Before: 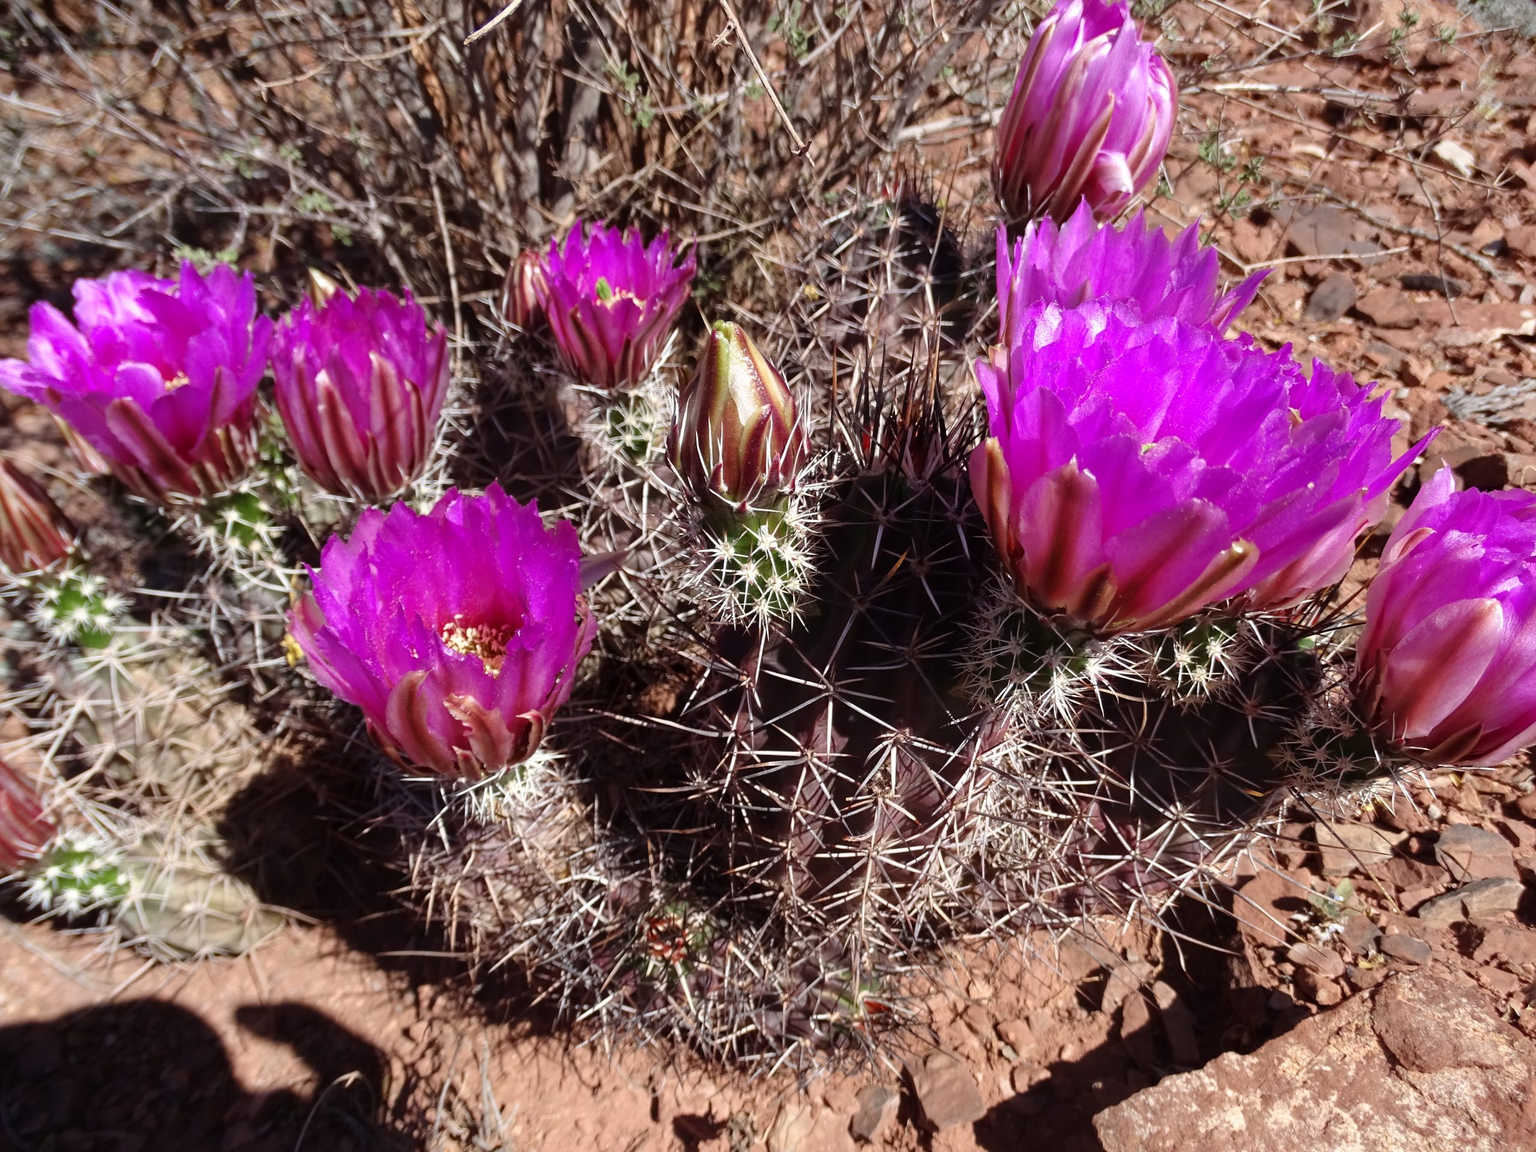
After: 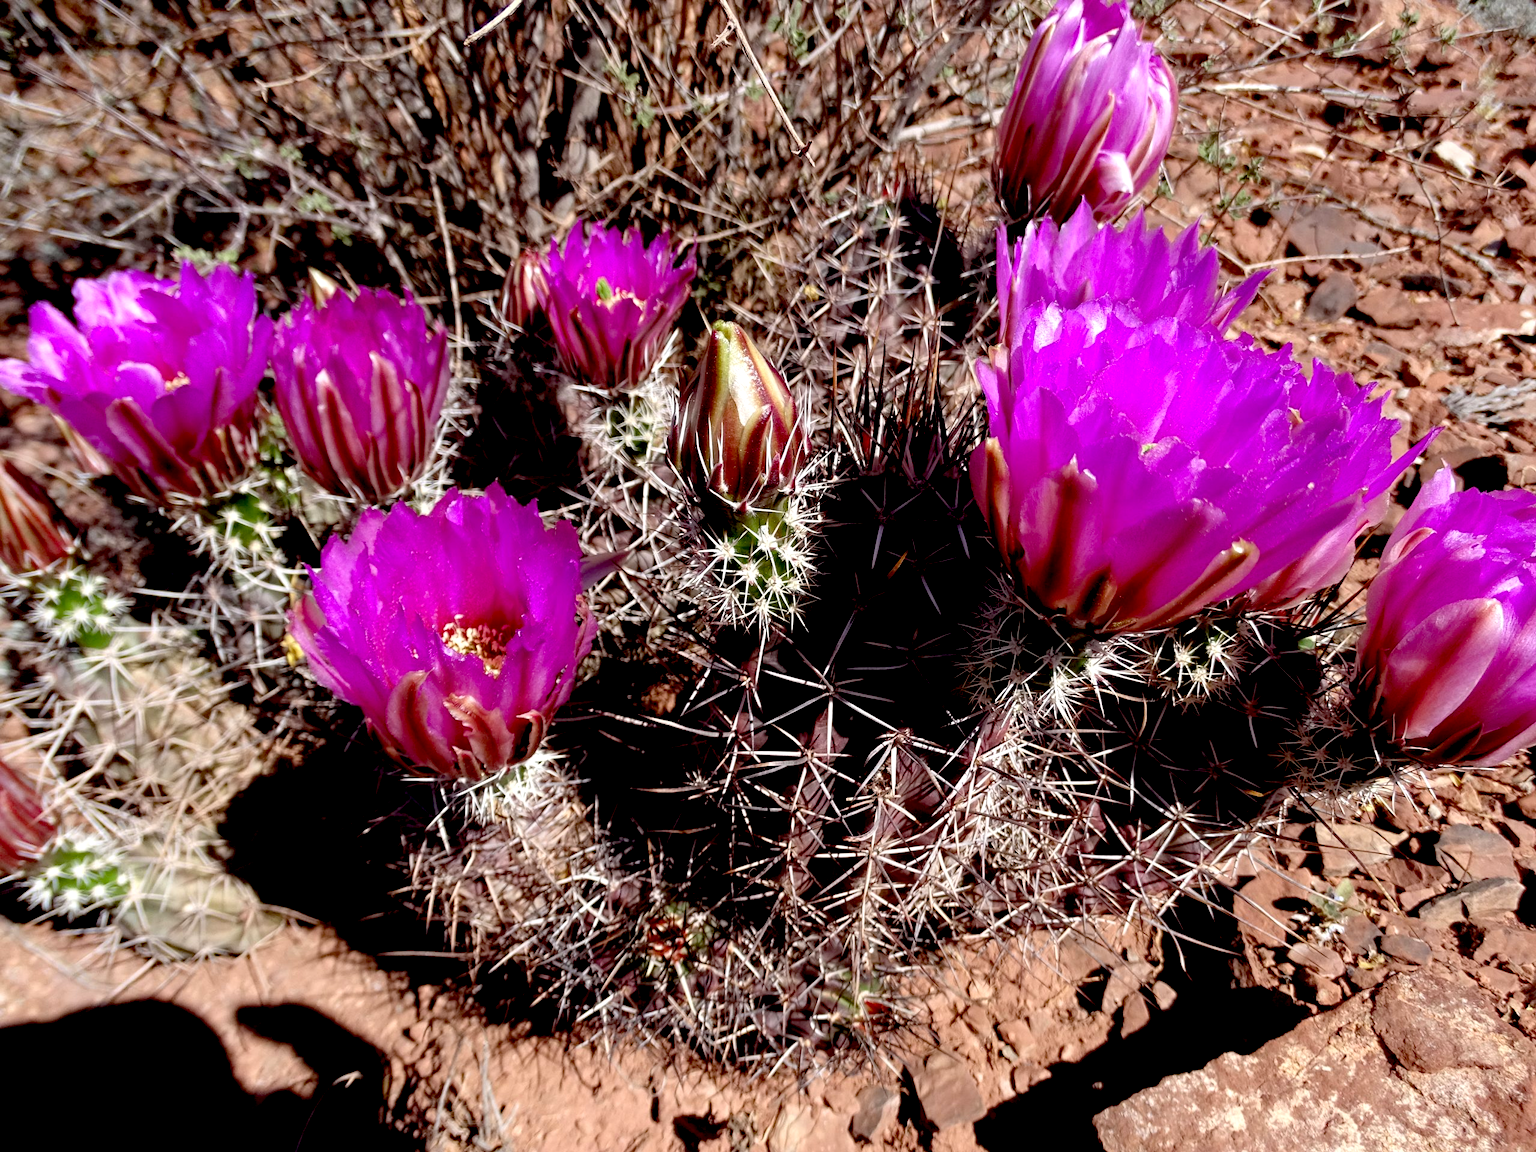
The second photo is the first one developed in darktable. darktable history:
exposure: black level correction 0.027, exposure 0.184 EV, compensate highlight preservation false
